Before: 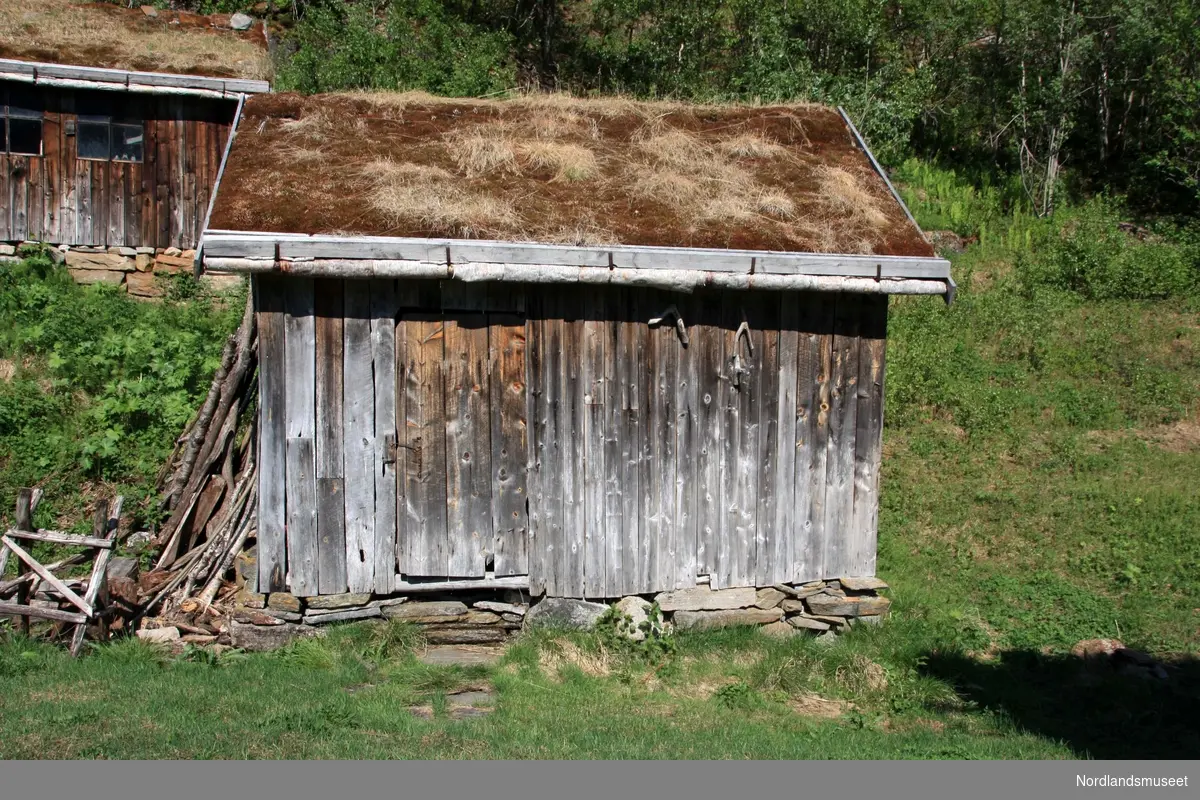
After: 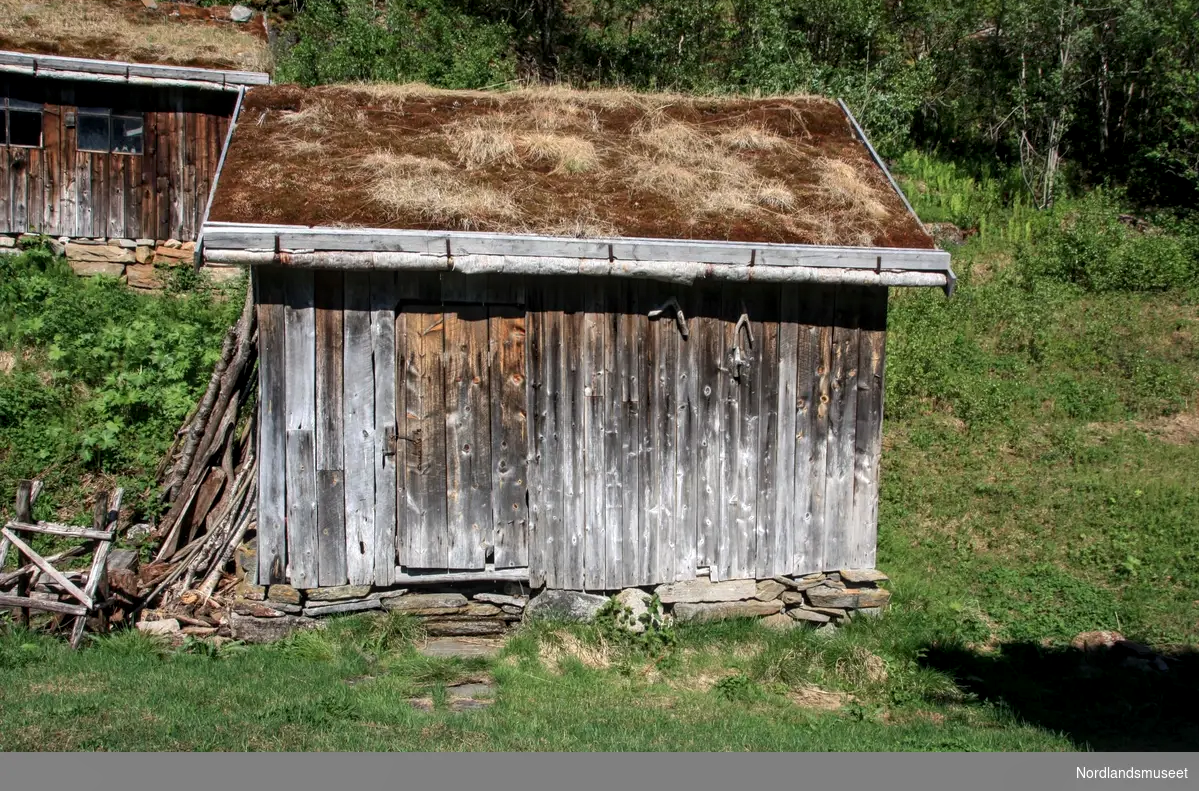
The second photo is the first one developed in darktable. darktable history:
bloom: size 3%, threshold 100%, strength 0%
local contrast: on, module defaults
crop: top 1.049%, right 0.001%
